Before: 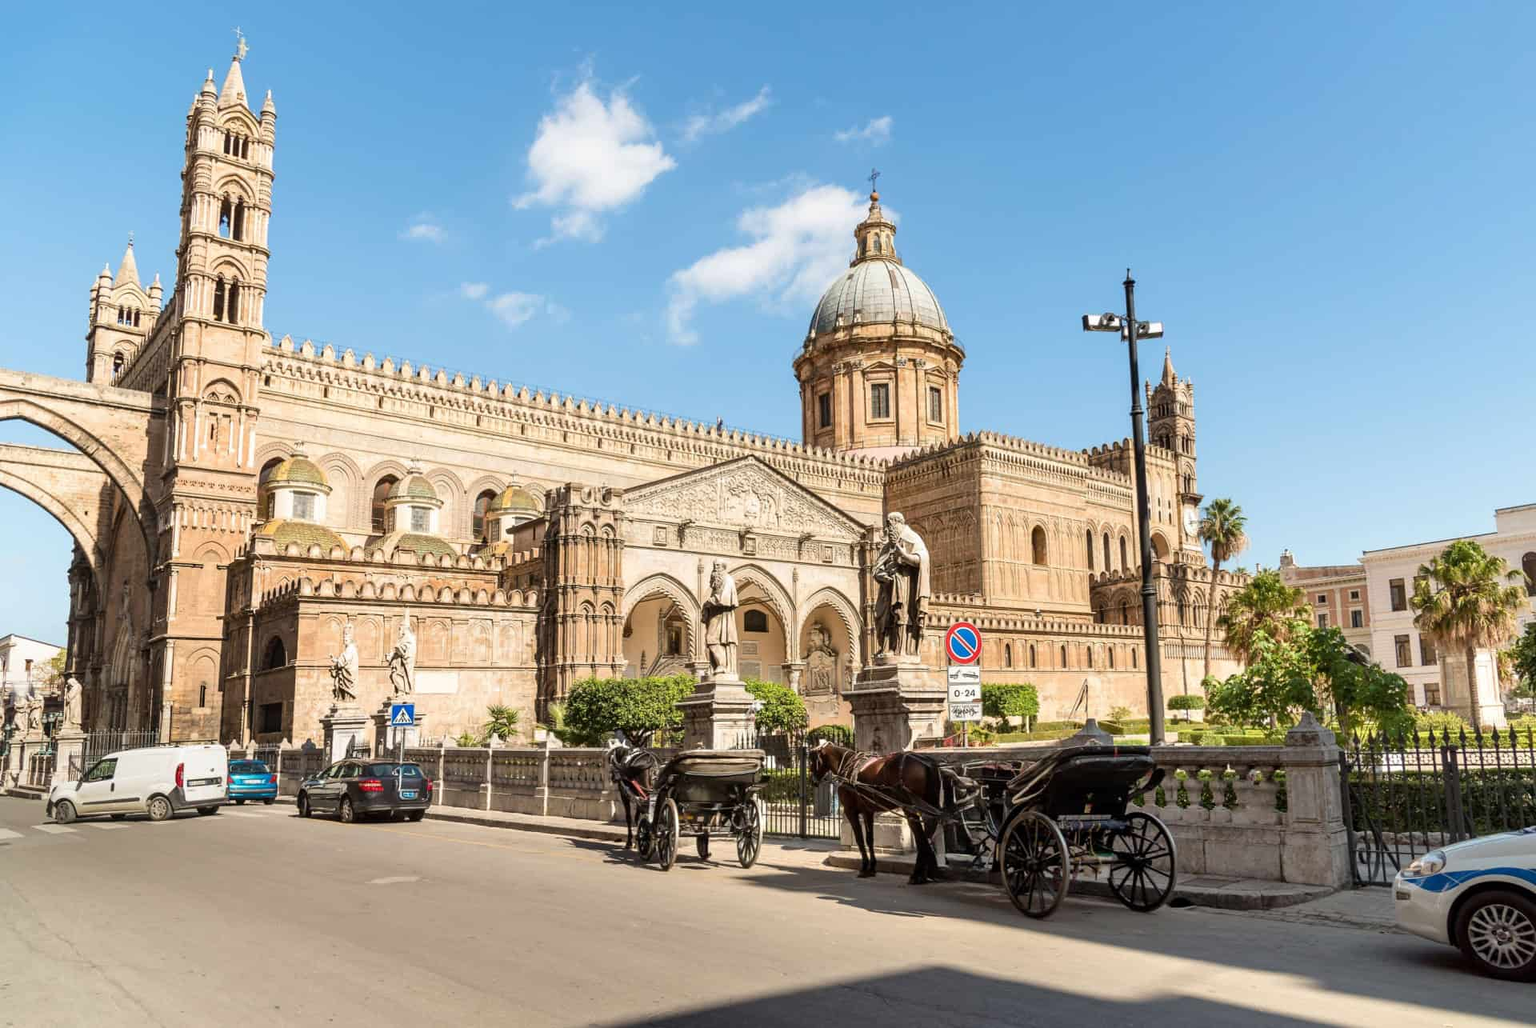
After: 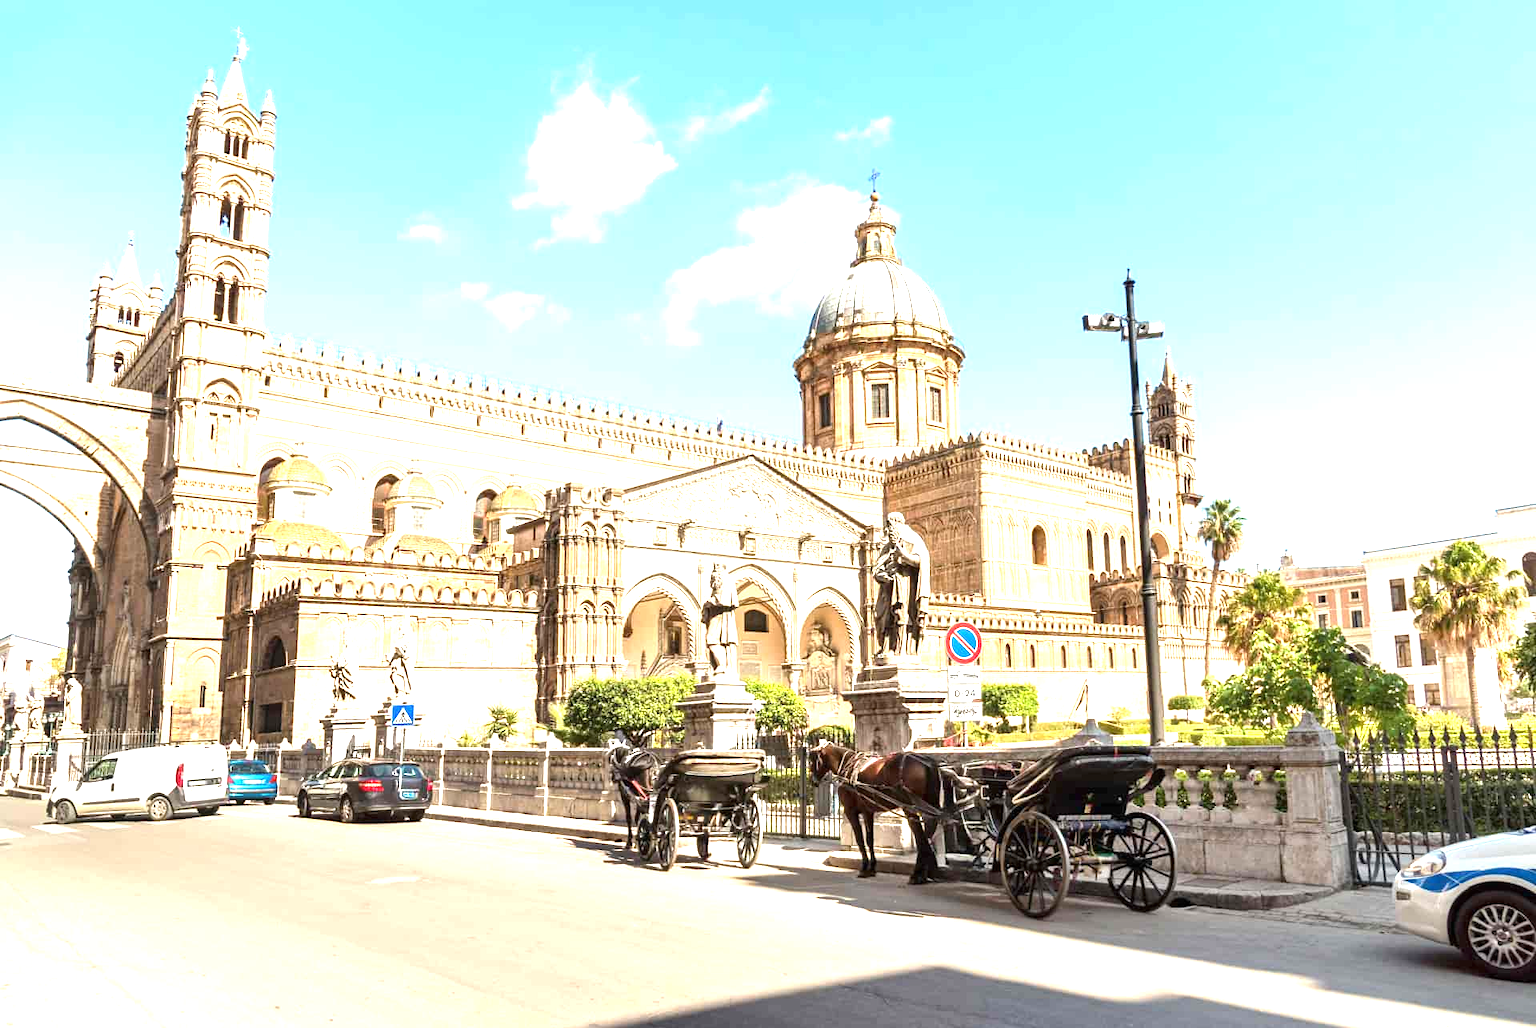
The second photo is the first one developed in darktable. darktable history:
exposure: black level correction 0, exposure 1.464 EV, compensate exposure bias true, compensate highlight preservation false
